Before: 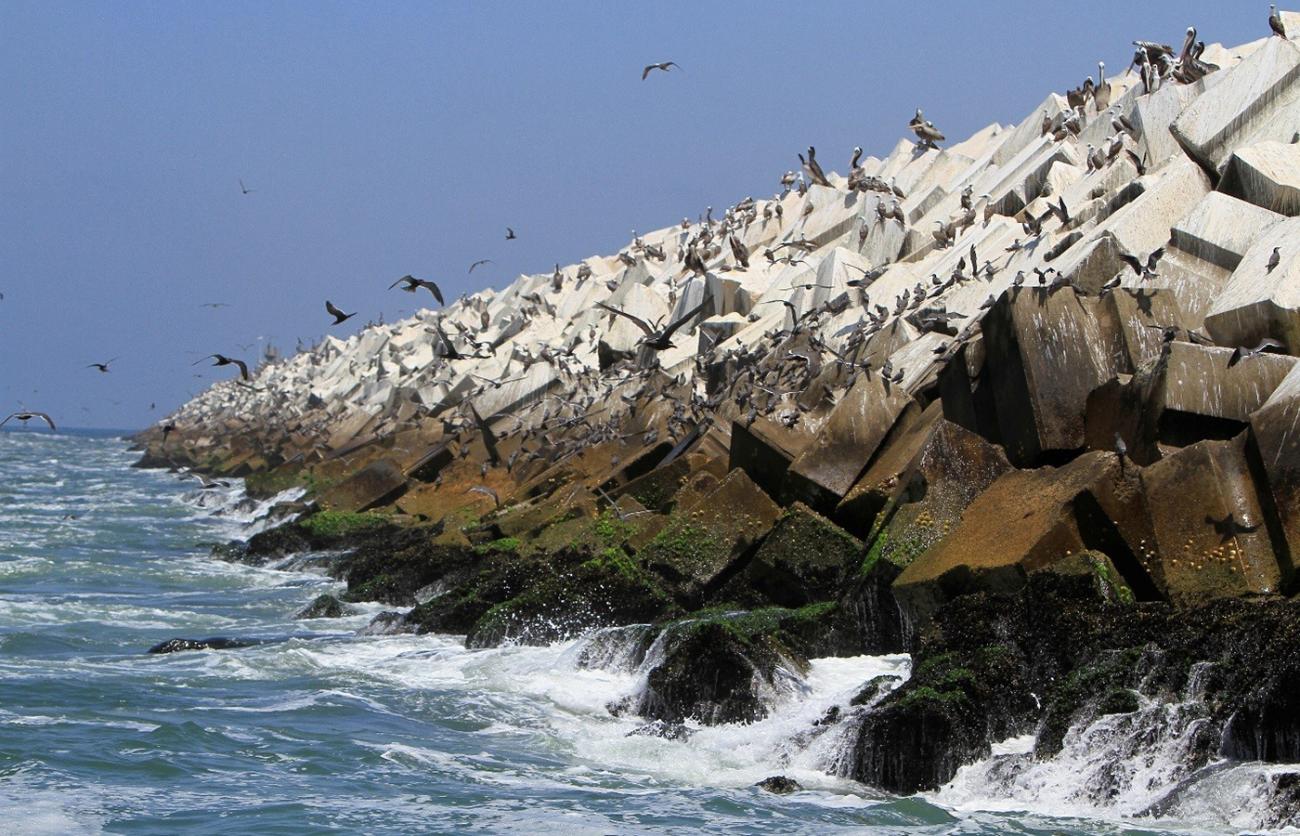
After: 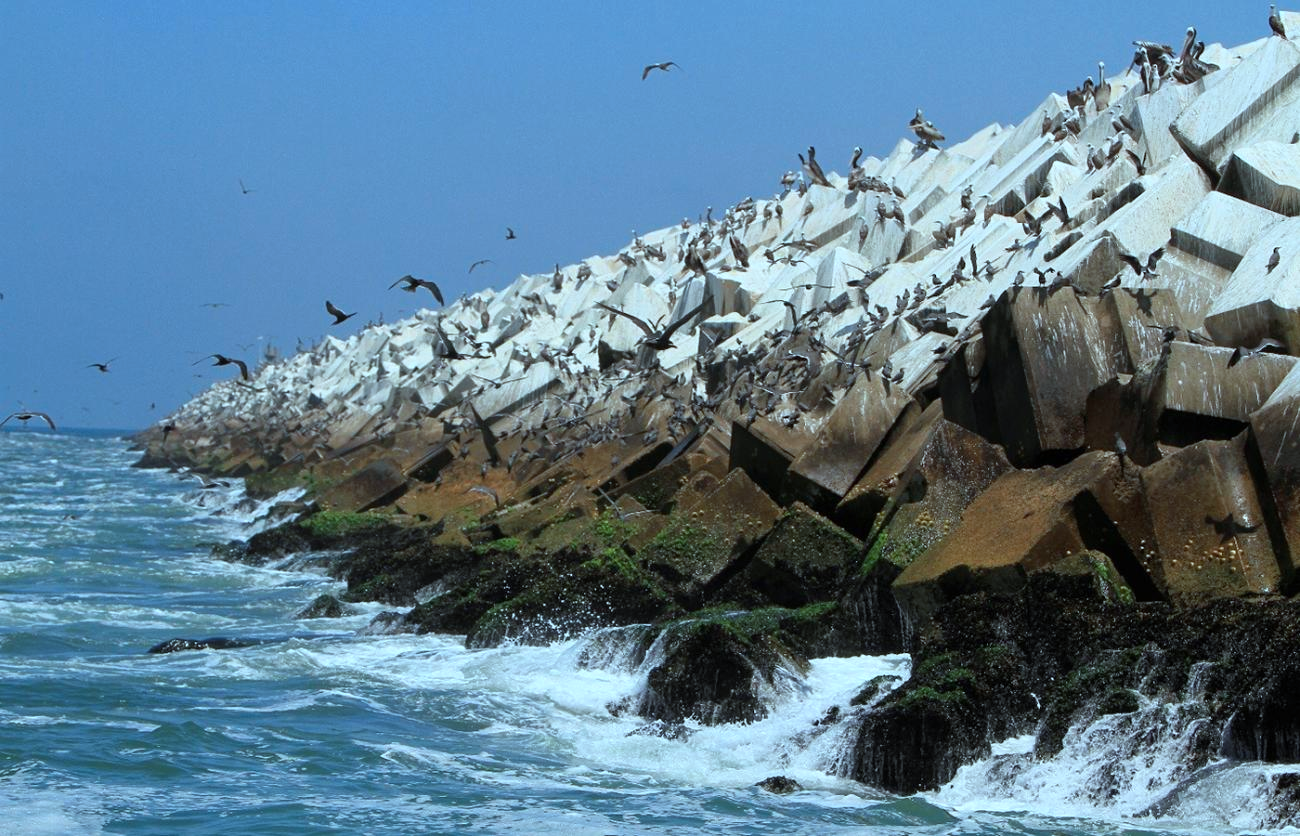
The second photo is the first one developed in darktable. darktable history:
color correction: highlights a* -11.71, highlights b* -15.58
